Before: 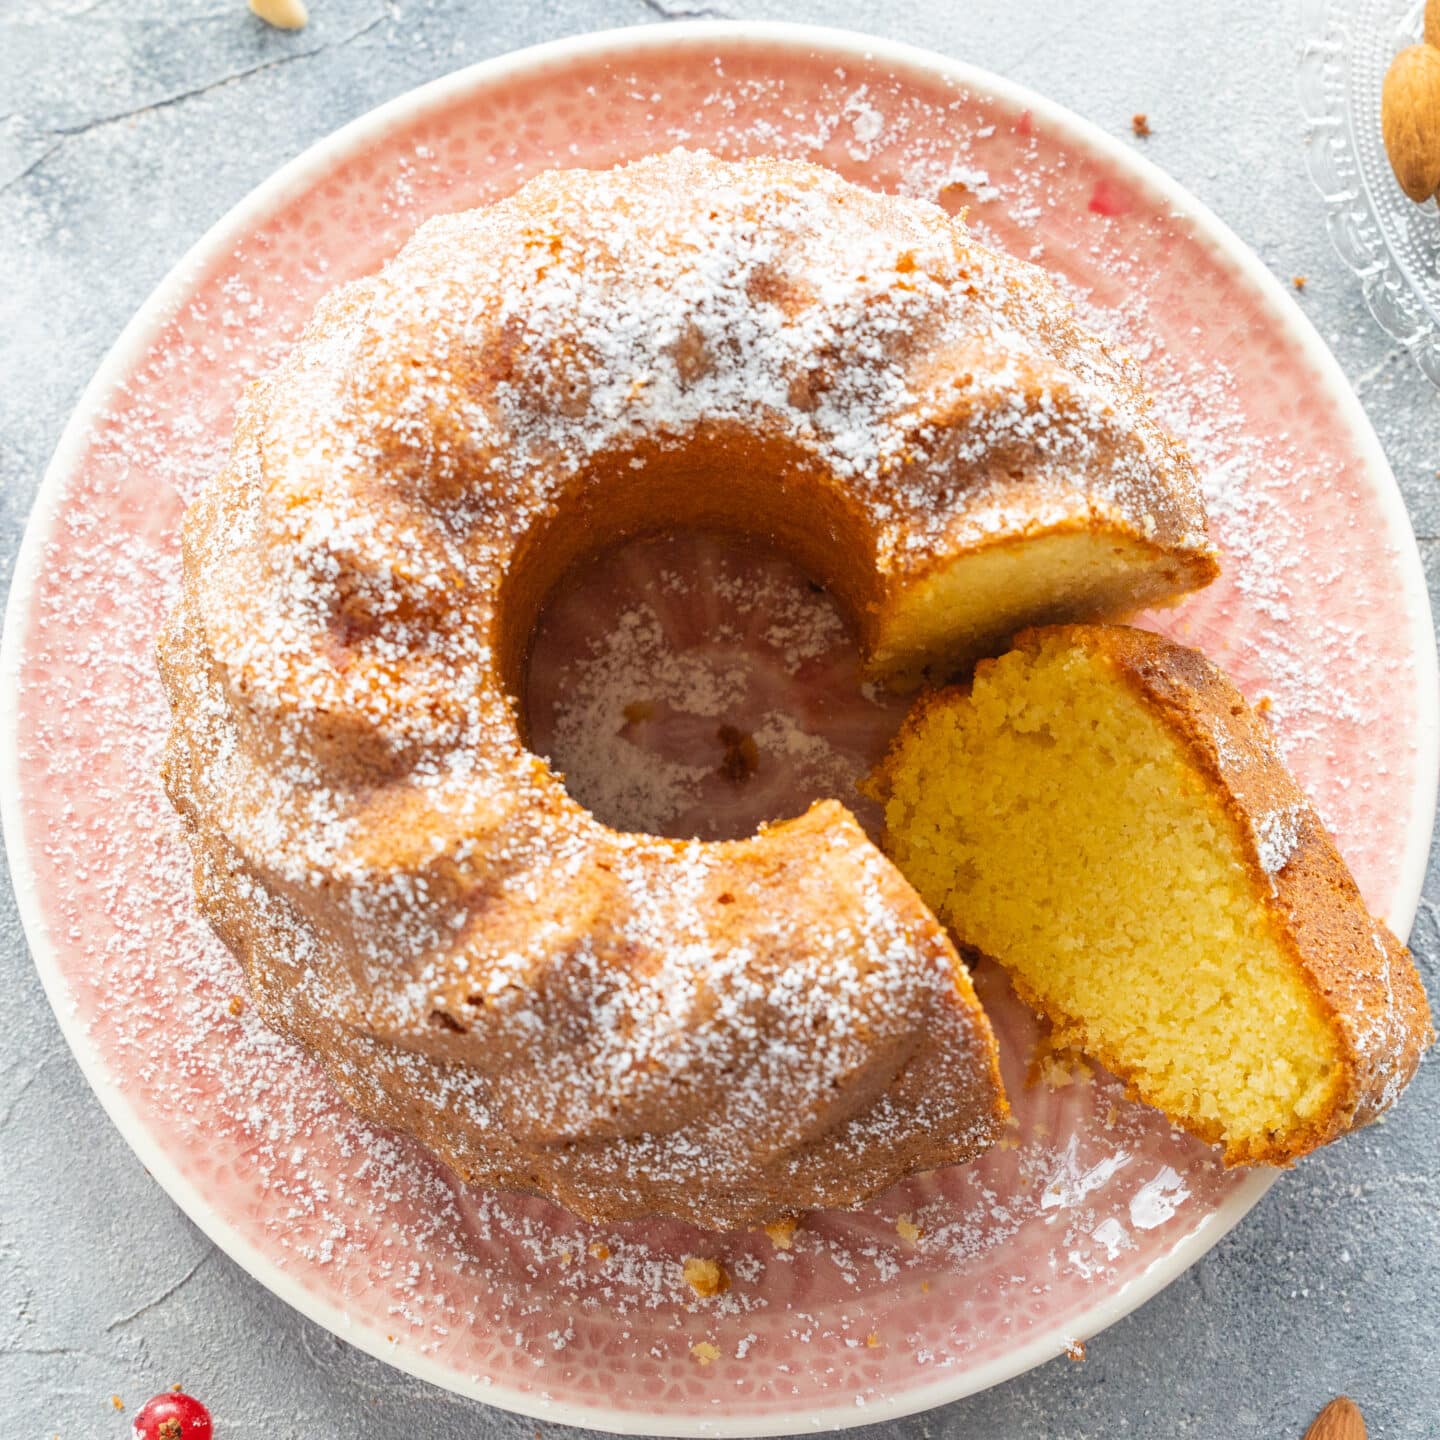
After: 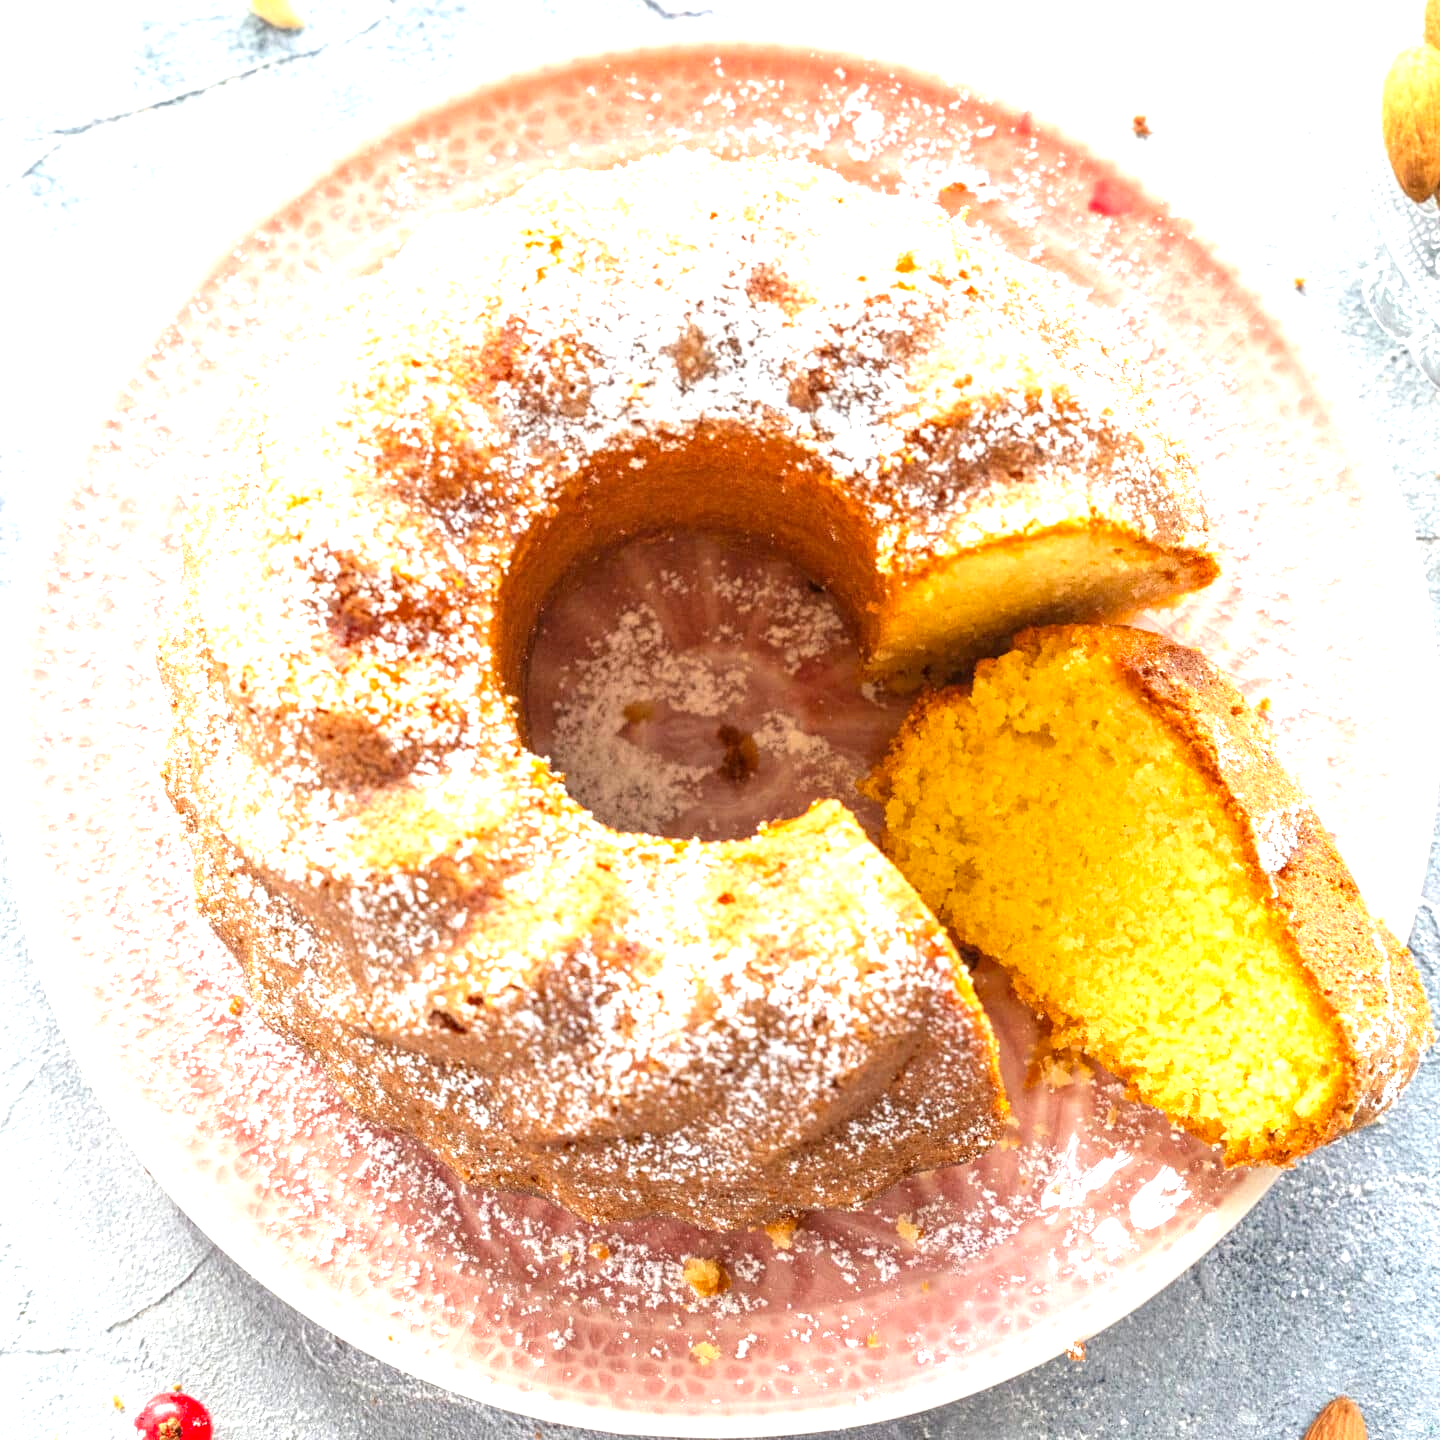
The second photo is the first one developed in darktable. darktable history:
exposure: exposure 0.945 EV, compensate exposure bias true, compensate highlight preservation false
contrast brightness saturation: contrast 0.044, saturation 0.071
local contrast: on, module defaults
